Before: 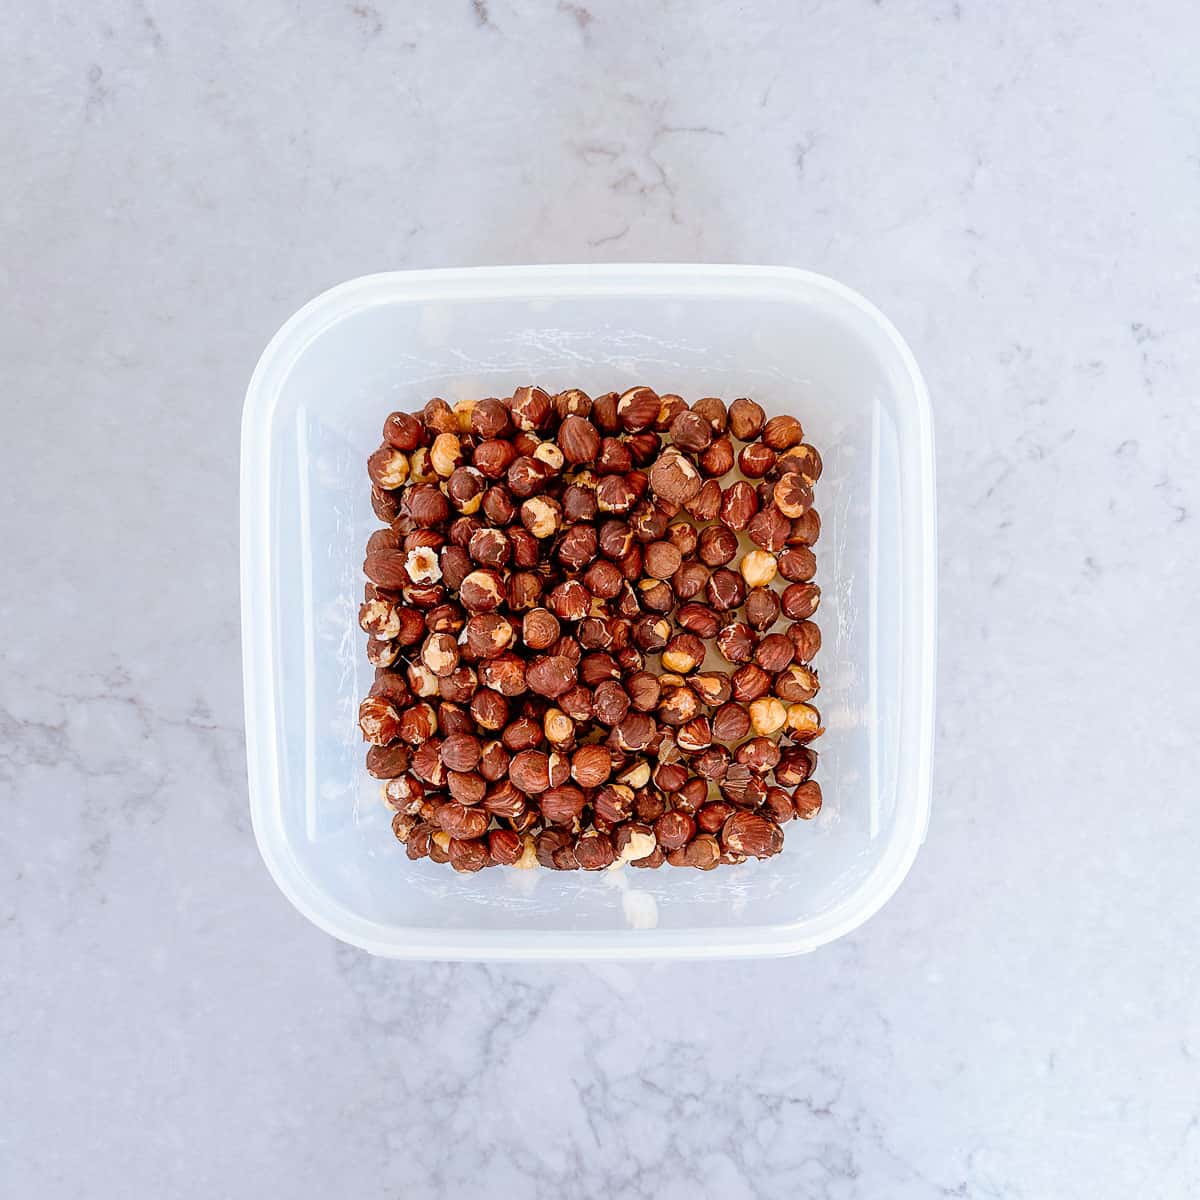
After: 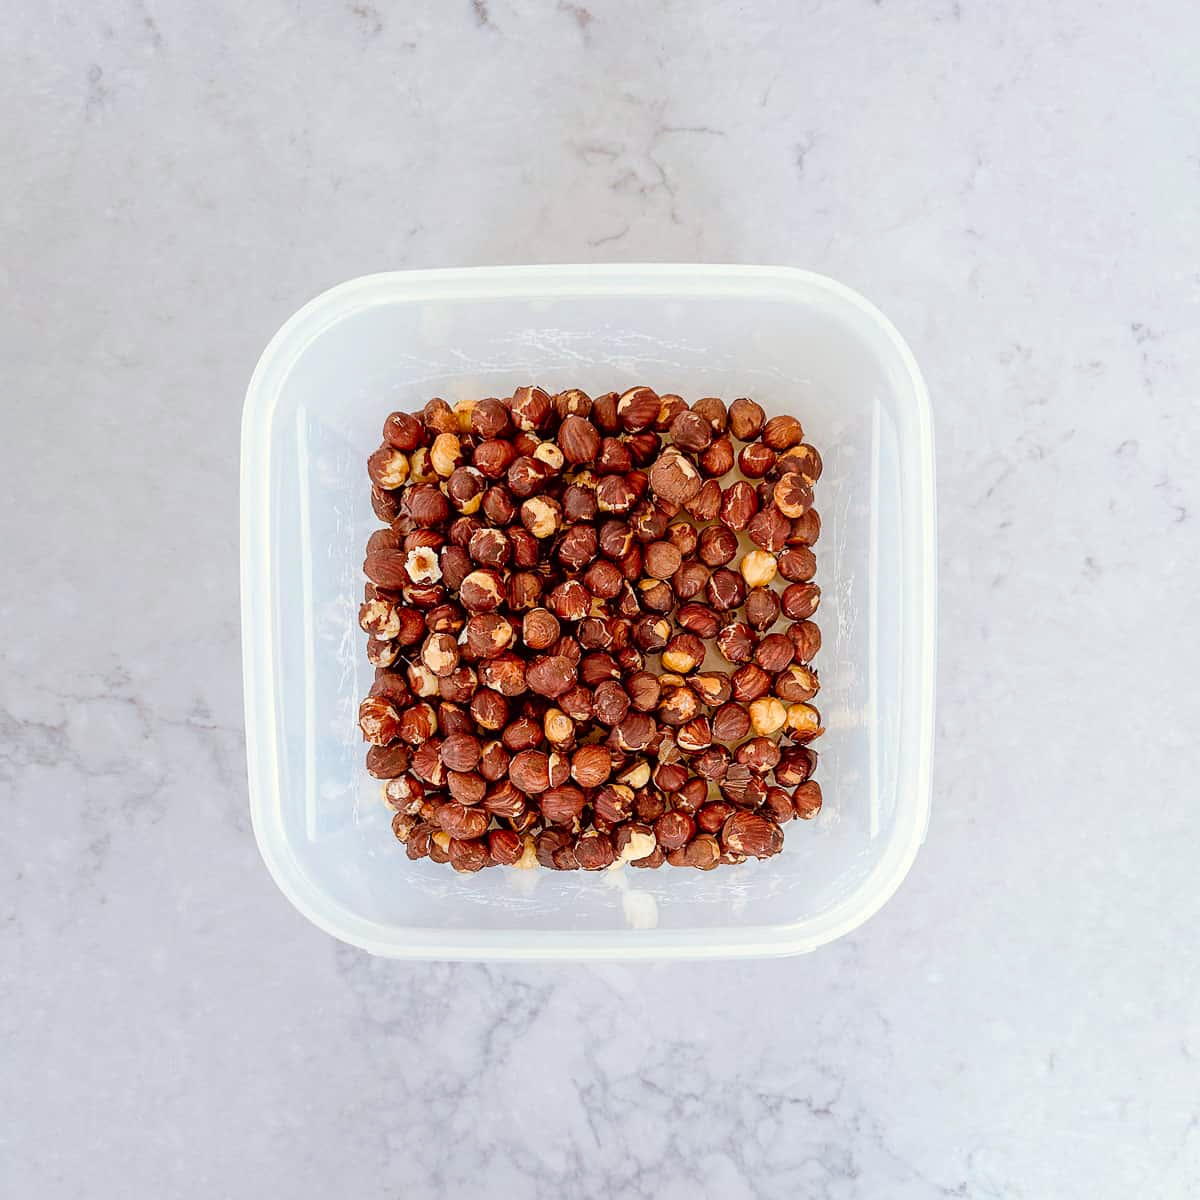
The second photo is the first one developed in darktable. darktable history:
color correction: highlights a* -1.19, highlights b* 4.45, shadows a* 3.61
